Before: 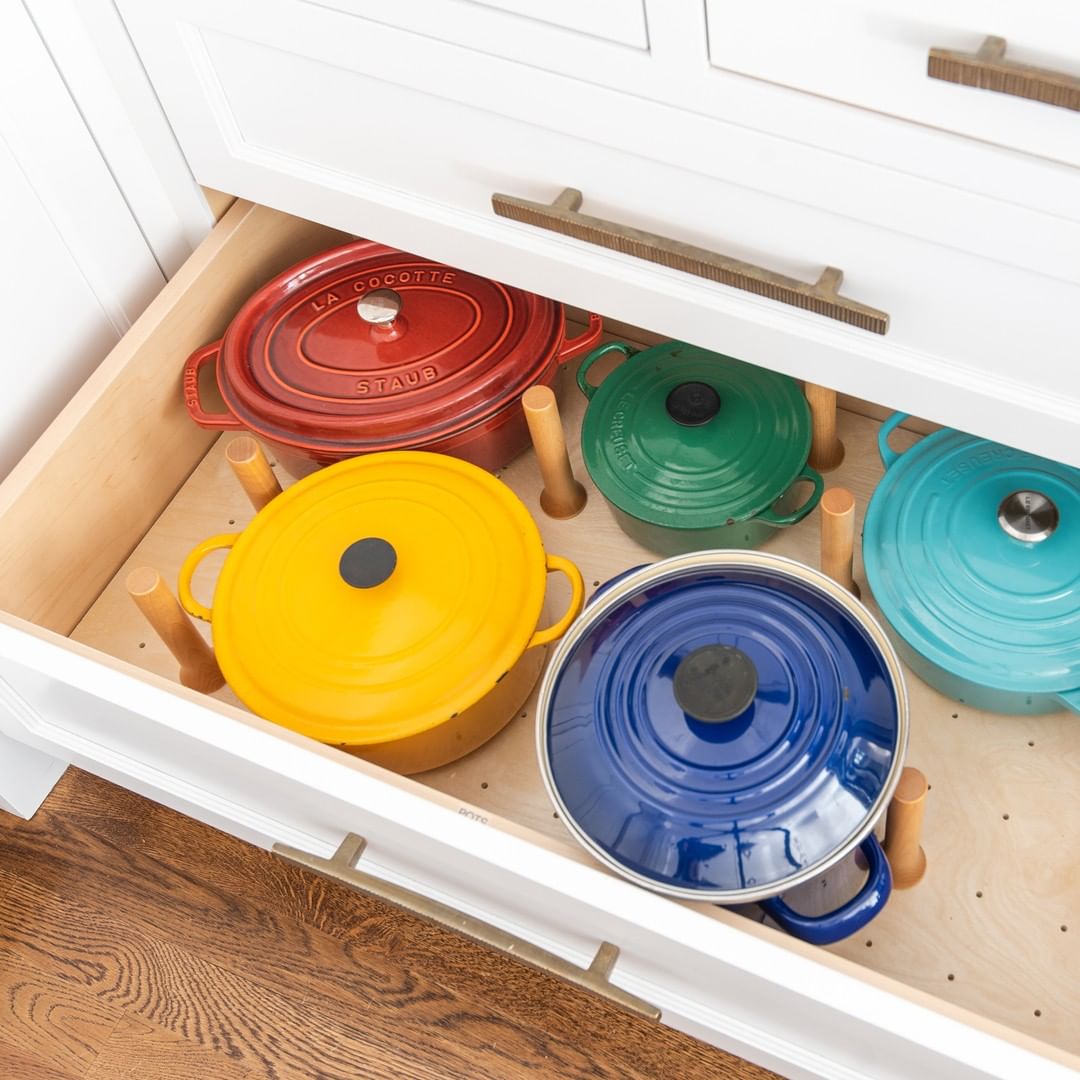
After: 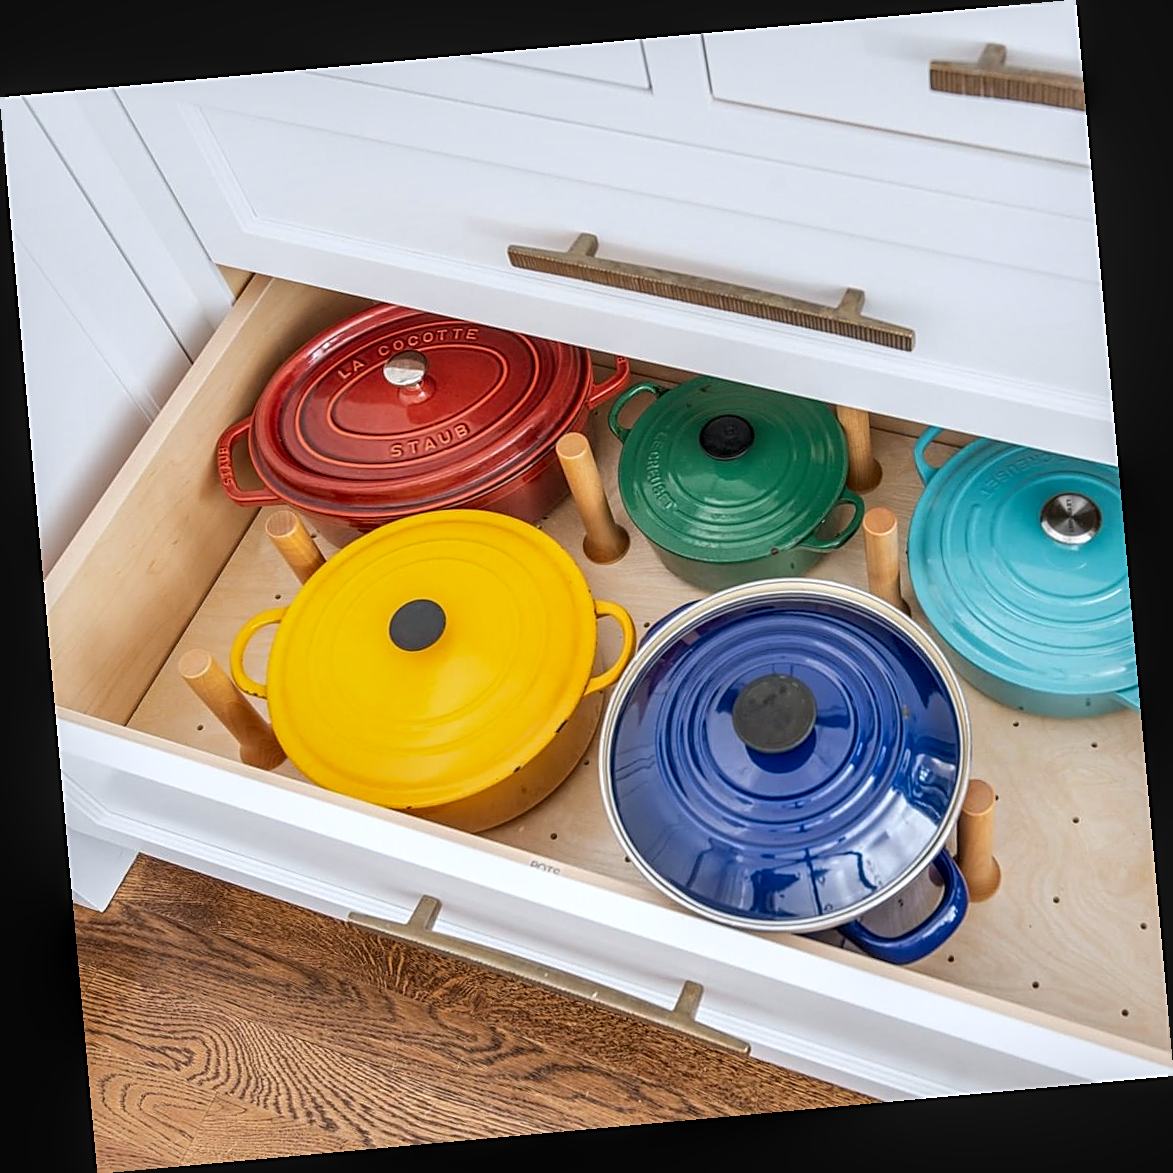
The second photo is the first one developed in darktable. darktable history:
rotate and perspective: rotation -5.2°, automatic cropping off
white balance: red 0.974, blue 1.044
sharpen: on, module defaults
local contrast: detail 130%
